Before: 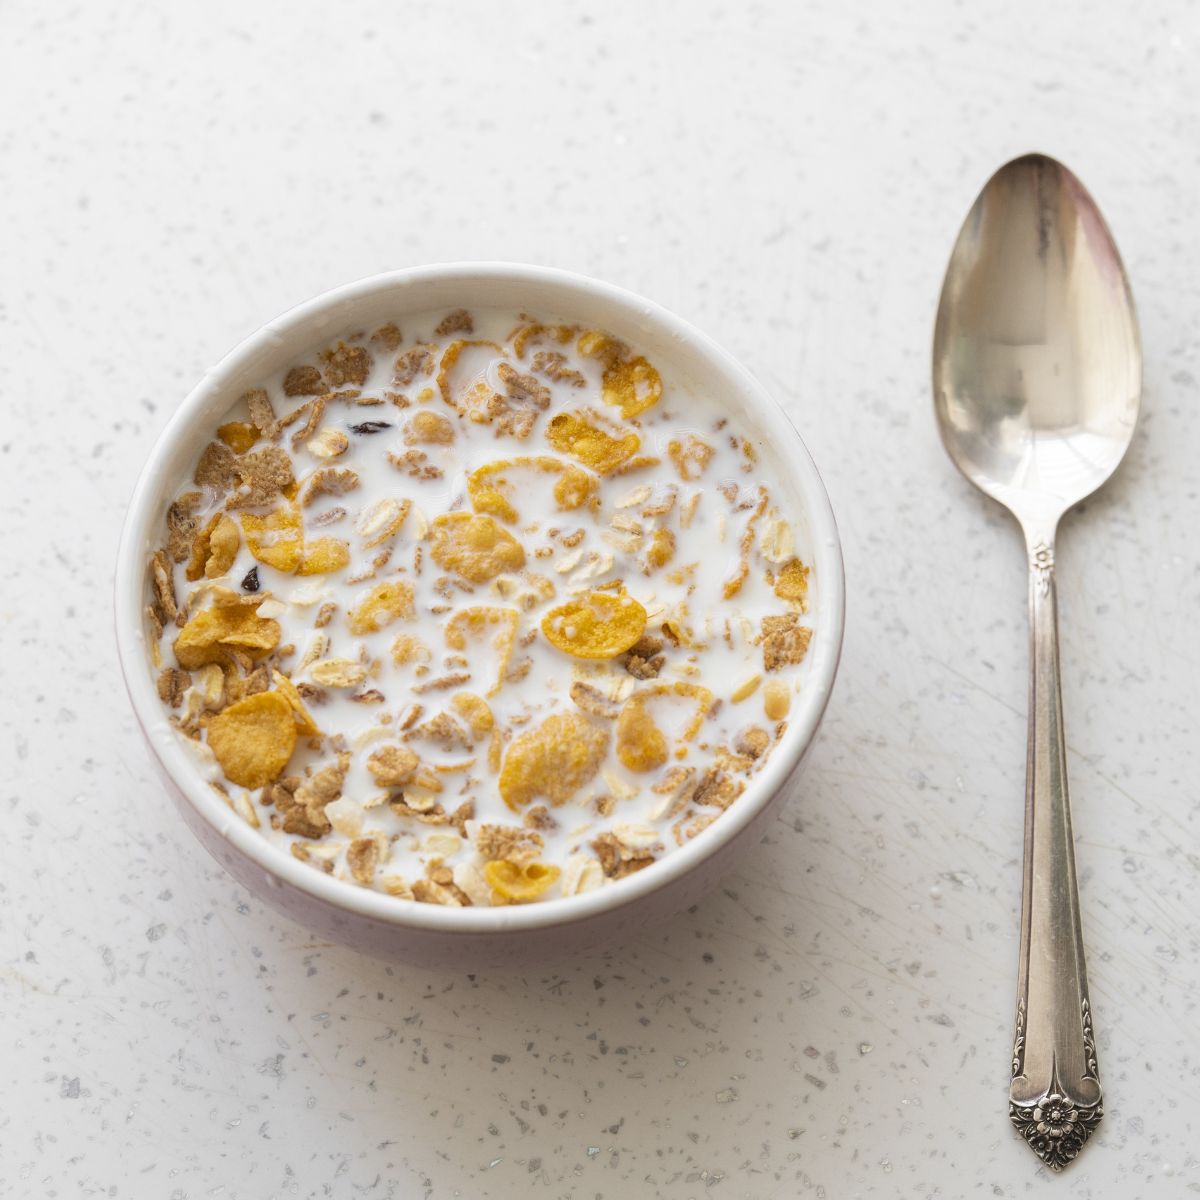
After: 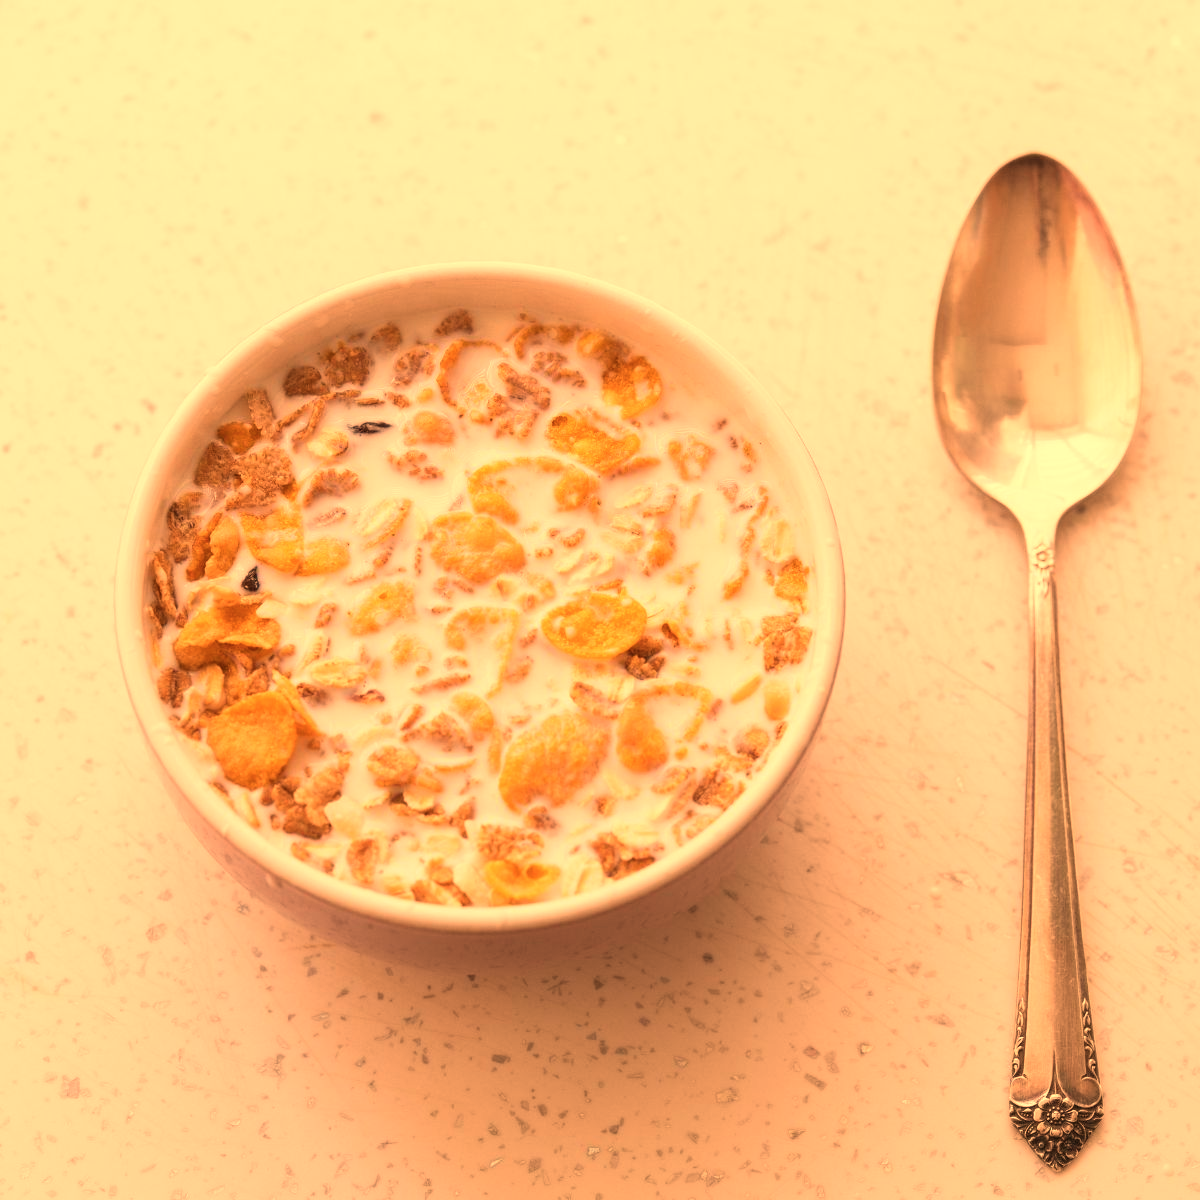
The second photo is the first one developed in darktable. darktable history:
white balance: red 1.467, blue 0.684
color balance rgb: on, module defaults
